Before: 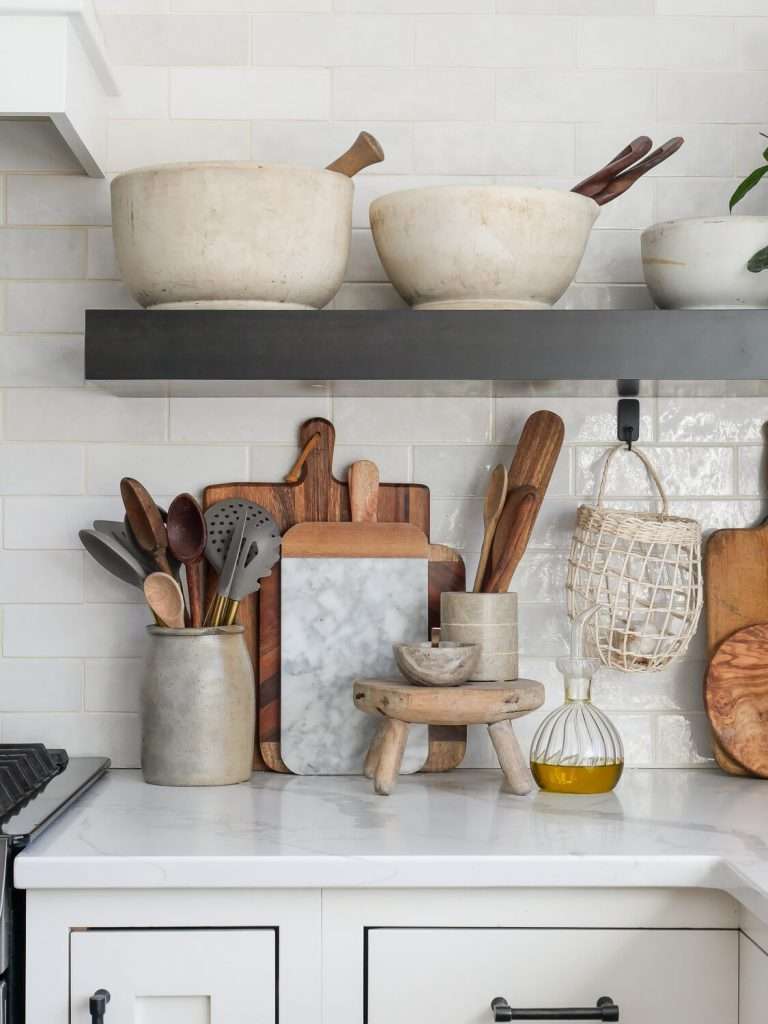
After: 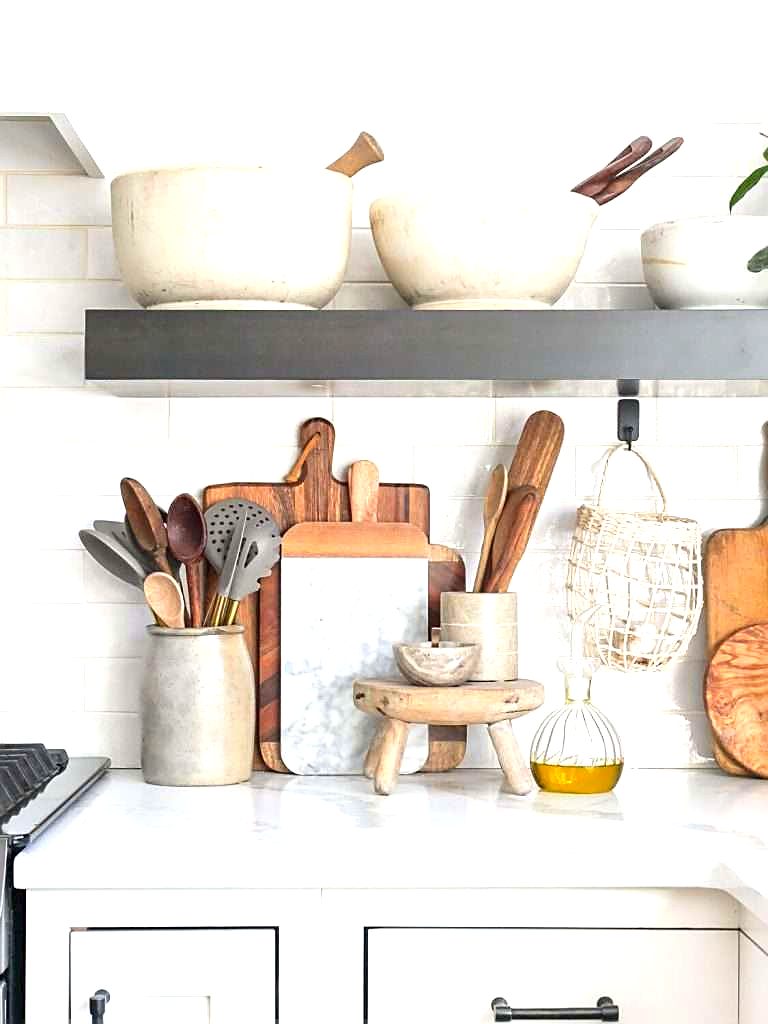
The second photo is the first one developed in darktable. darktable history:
contrast brightness saturation: contrast 0.031, brightness 0.059, saturation 0.133
sharpen: on, module defaults
exposure: exposure 1.092 EV, compensate highlight preservation false
